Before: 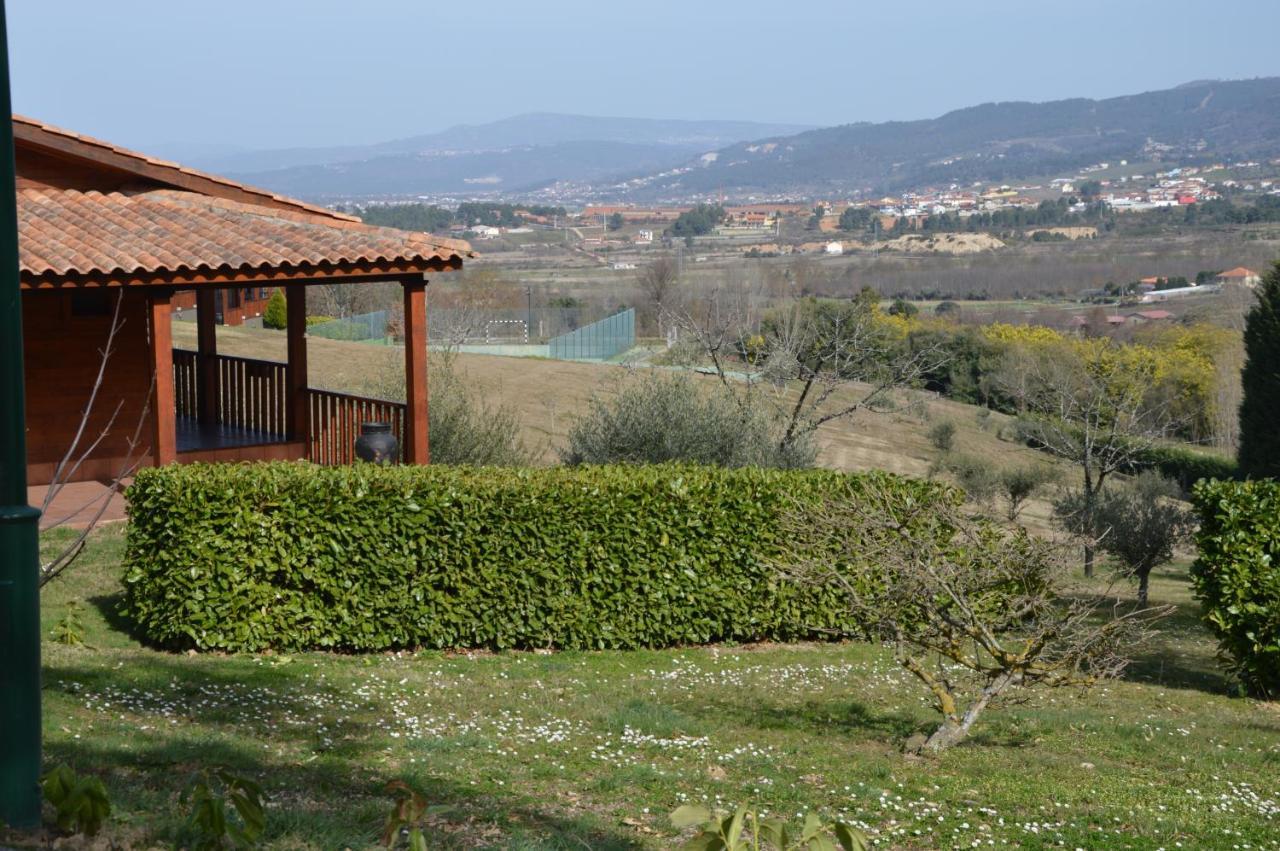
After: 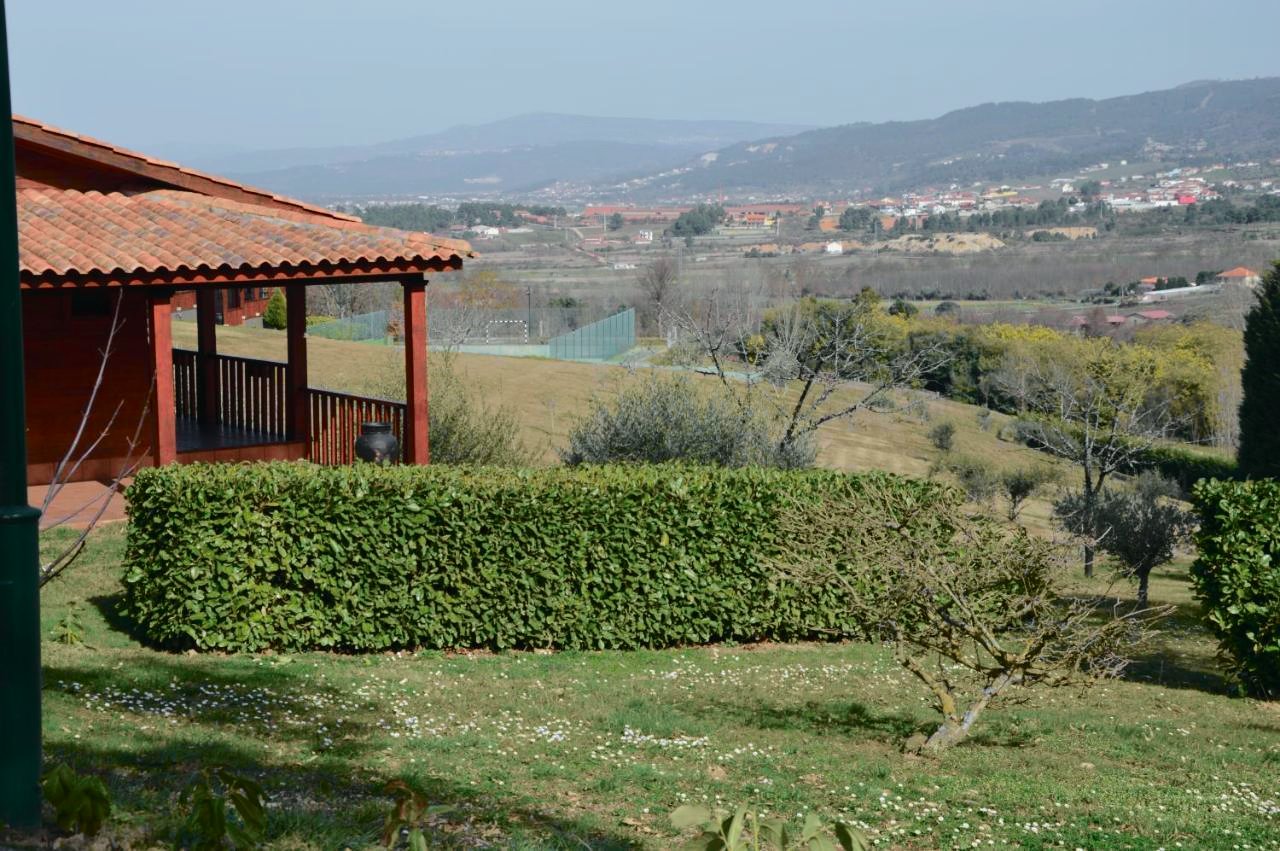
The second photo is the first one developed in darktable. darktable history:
tone curve: curves: ch0 [(0, 0.003) (0.211, 0.174) (0.482, 0.519) (0.843, 0.821) (0.992, 0.971)]; ch1 [(0, 0) (0.276, 0.206) (0.393, 0.364) (0.482, 0.477) (0.506, 0.5) (0.523, 0.523) (0.572, 0.592) (0.635, 0.665) (0.695, 0.759) (1, 1)]; ch2 [(0, 0) (0.438, 0.456) (0.498, 0.497) (0.536, 0.527) (0.562, 0.584) (0.619, 0.602) (0.698, 0.698) (1, 1)], color space Lab, independent channels, preserve colors none
